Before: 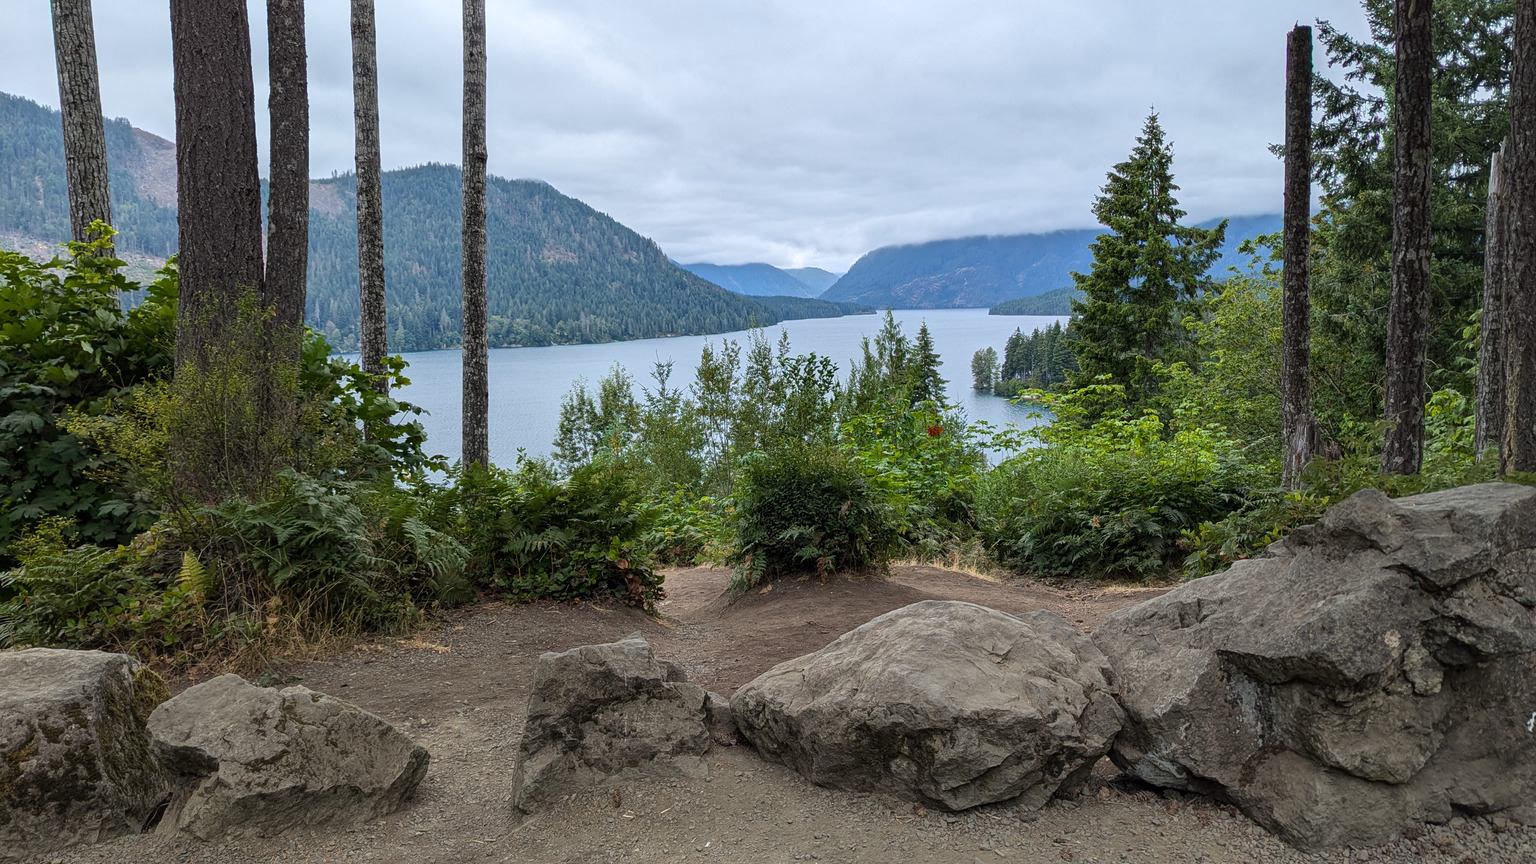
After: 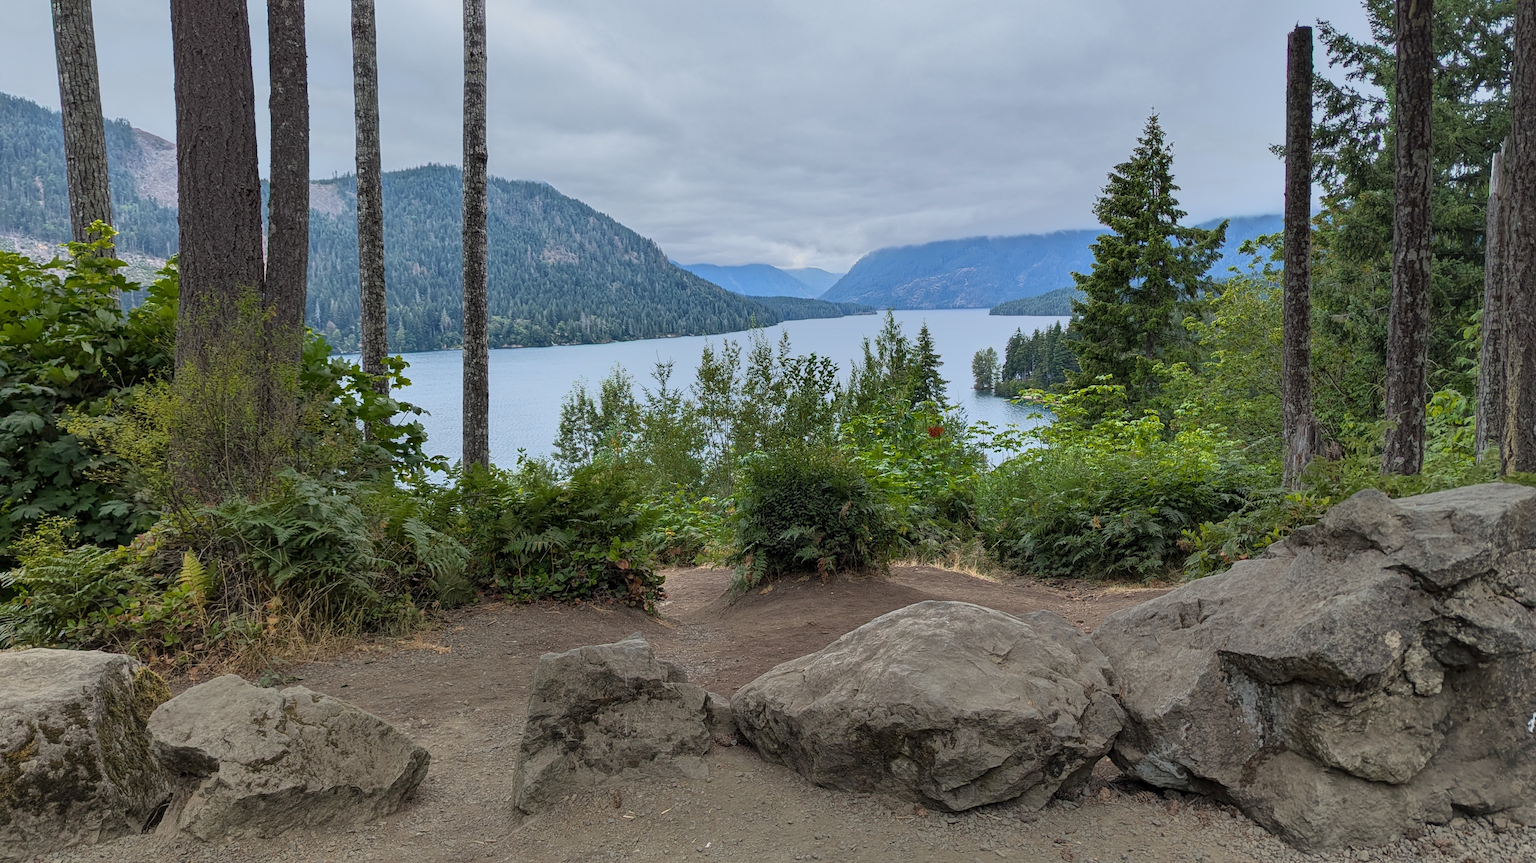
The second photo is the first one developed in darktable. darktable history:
tone equalizer: -7 EV -0.63 EV, -6 EV 1 EV, -5 EV -0.45 EV, -4 EV 0.43 EV, -3 EV 0.41 EV, -2 EV 0.15 EV, -1 EV -0.15 EV, +0 EV -0.39 EV, smoothing diameter 25%, edges refinement/feathering 10, preserve details guided filter
